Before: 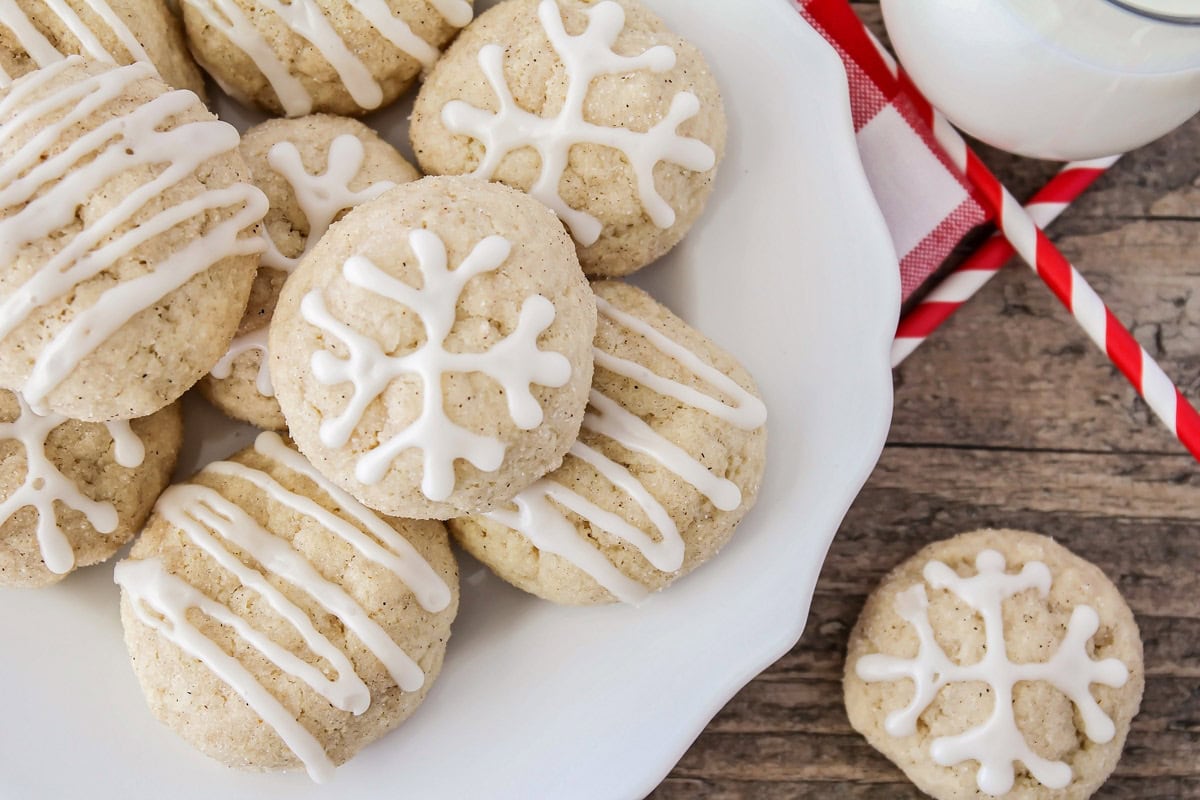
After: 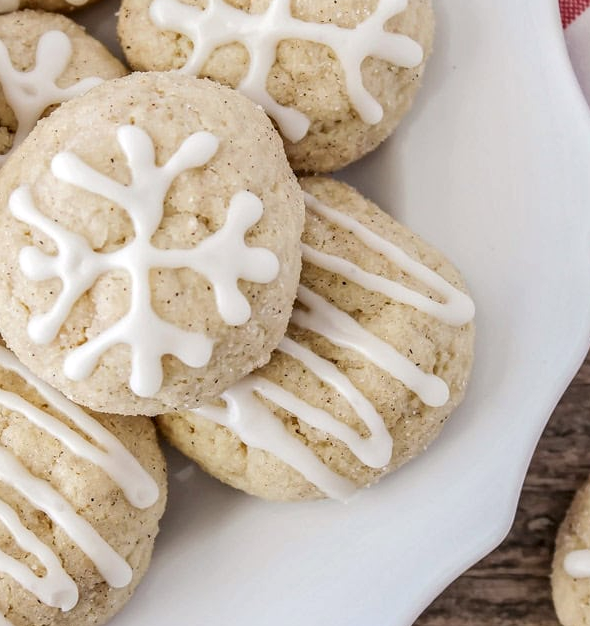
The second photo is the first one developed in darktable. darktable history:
local contrast: on, module defaults
crop and rotate: angle 0.02°, left 24.329%, top 13.032%, right 26.426%, bottom 8.598%
